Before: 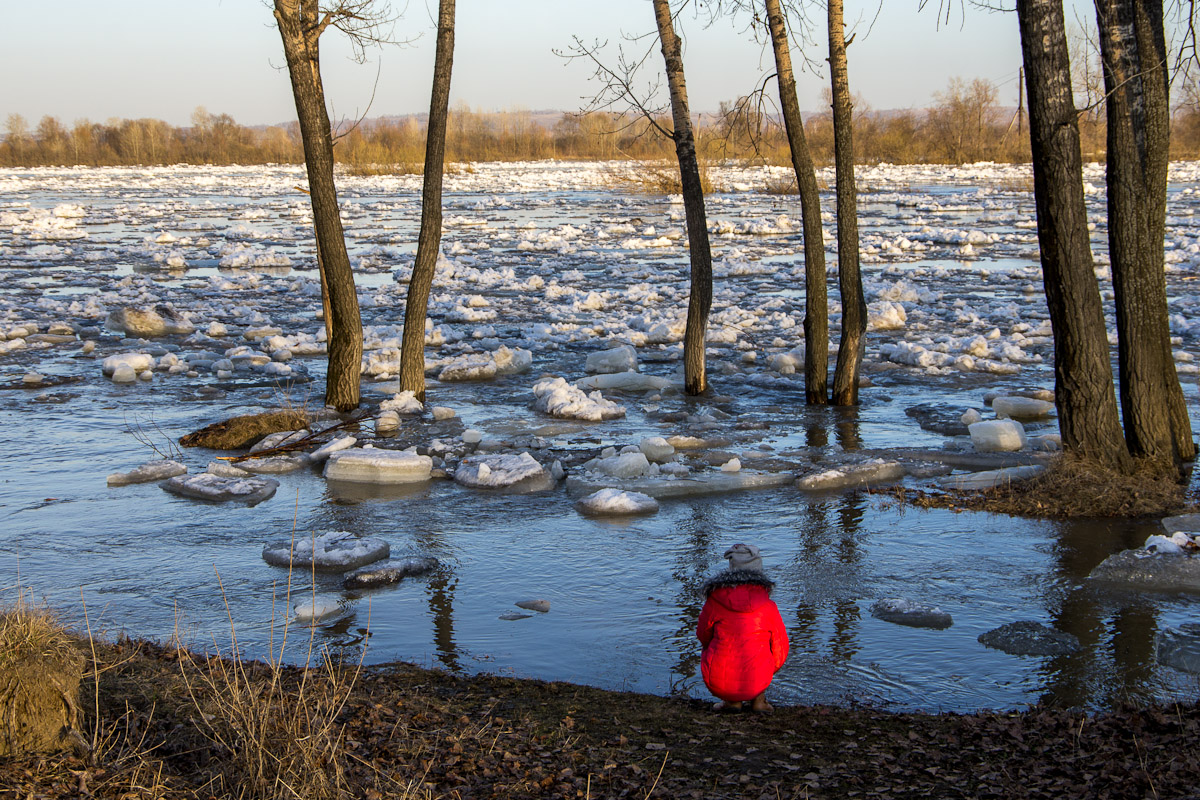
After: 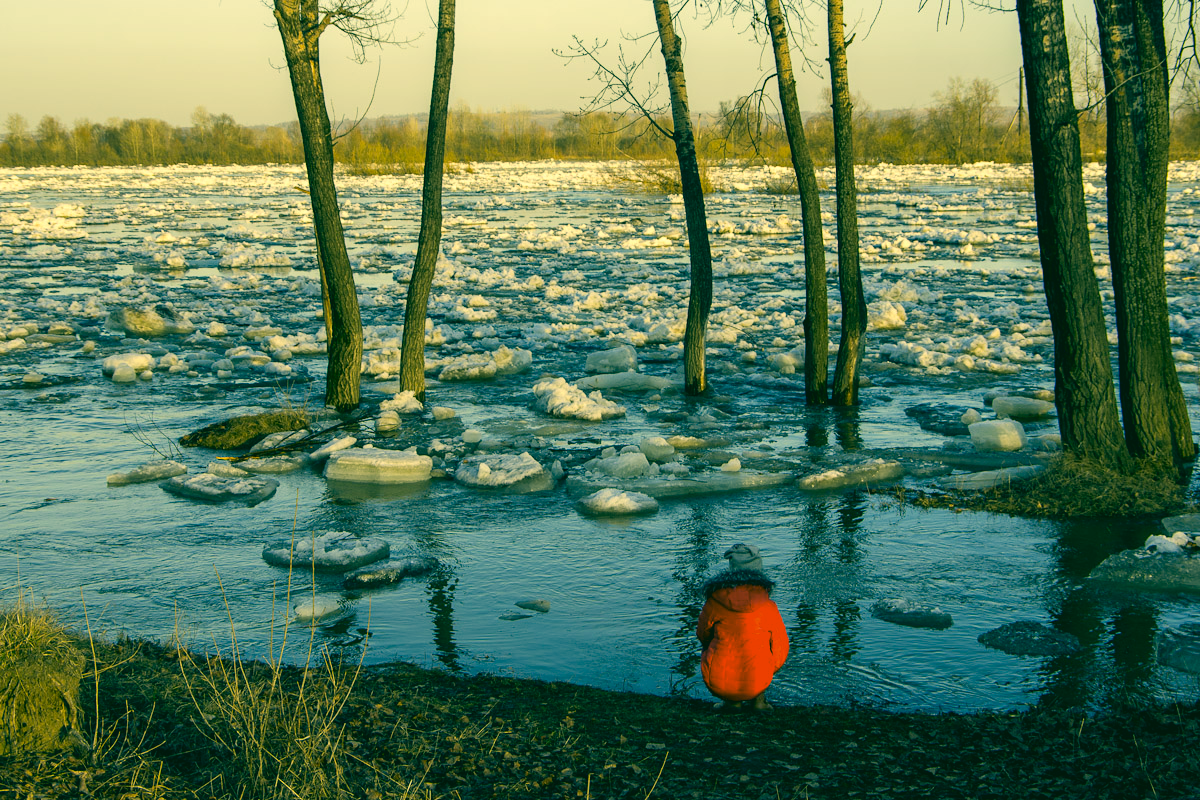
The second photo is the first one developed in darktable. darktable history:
color correction: highlights a* 2, highlights b* 34.49, shadows a* -36.6, shadows b* -5.49
